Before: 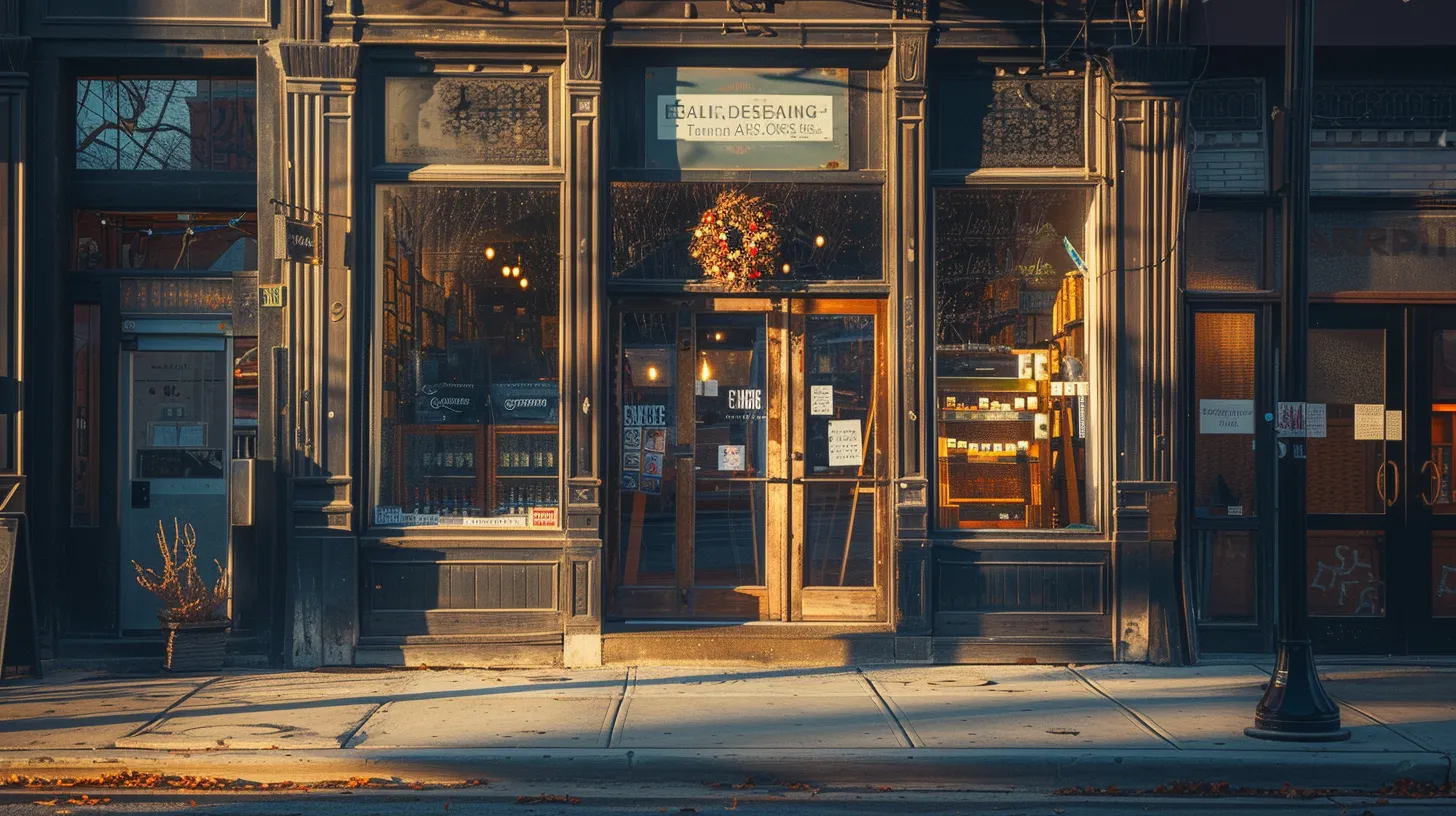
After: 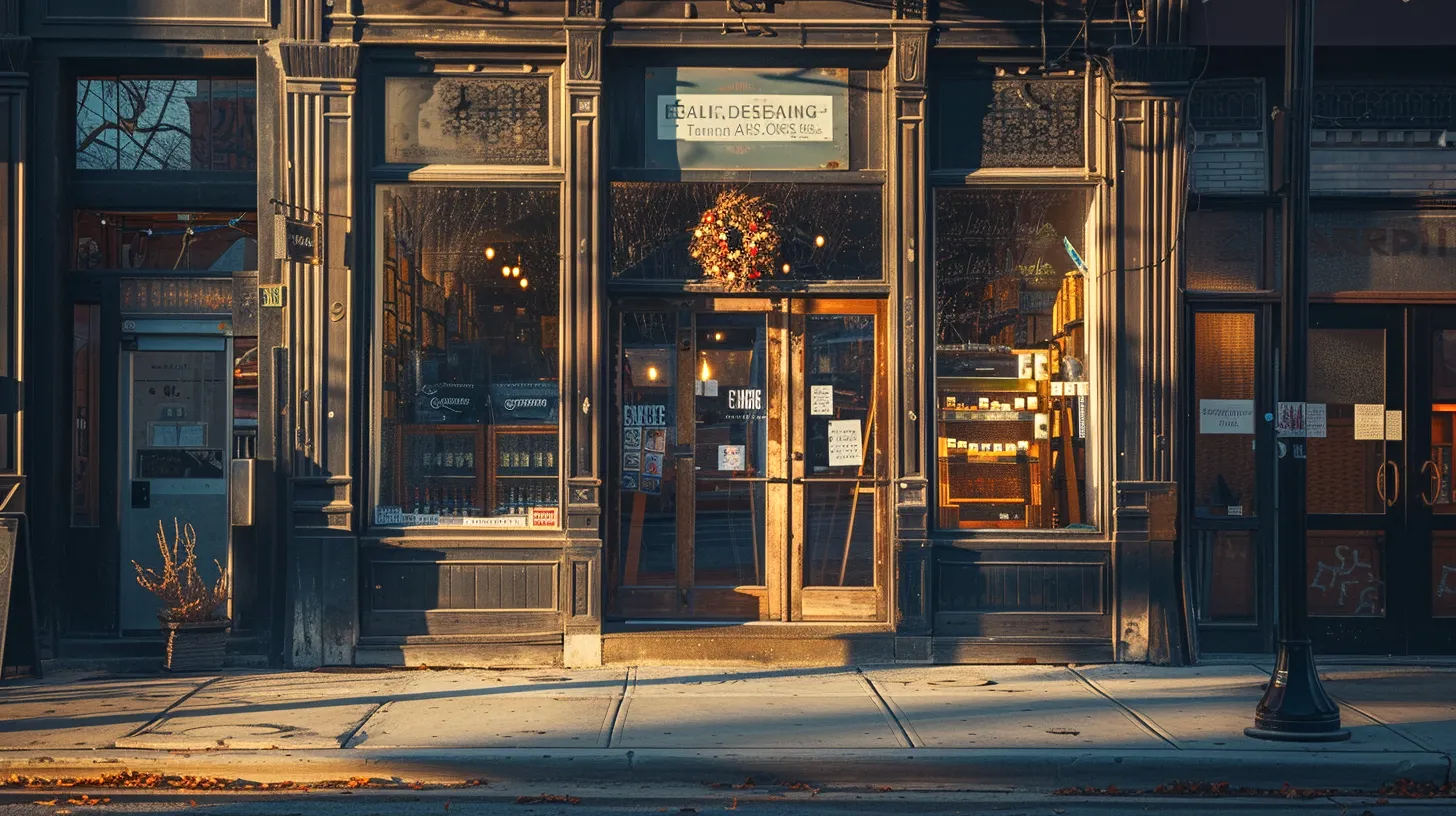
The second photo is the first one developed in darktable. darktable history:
contrast equalizer: y [[0.5, 0.504, 0.515, 0.527, 0.535, 0.534], [0.5 ×6], [0.491, 0.387, 0.179, 0.068, 0.068, 0.068], [0 ×5, 0.023], [0 ×6]]
white balance: red 1, blue 1
